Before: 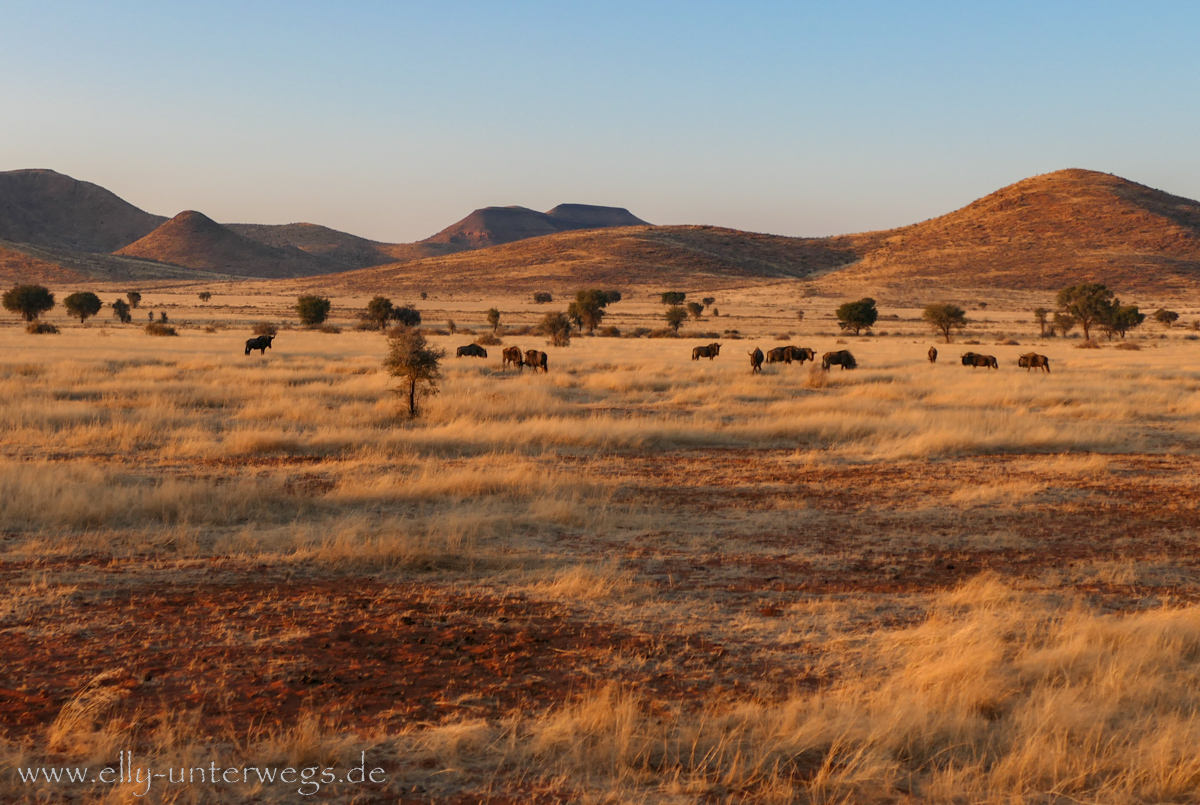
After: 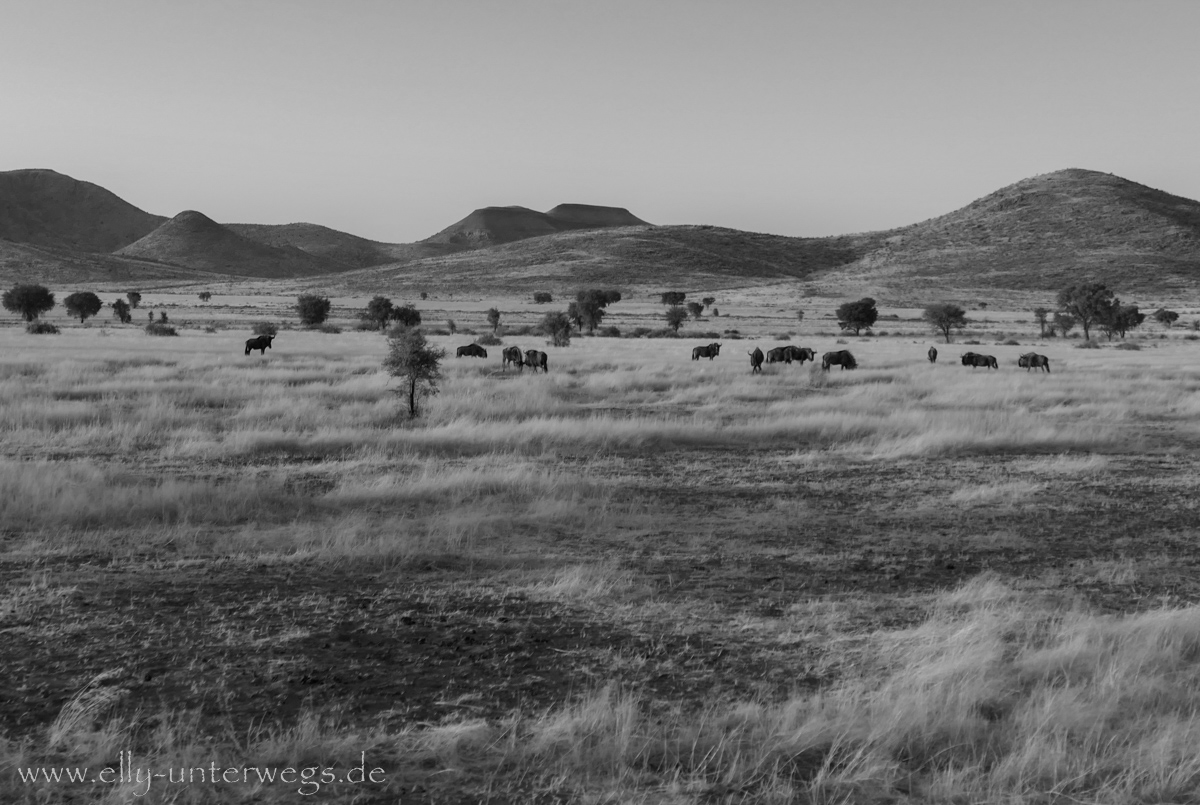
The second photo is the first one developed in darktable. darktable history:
velvia: on, module defaults
monochrome: a -6.99, b 35.61, size 1.4
